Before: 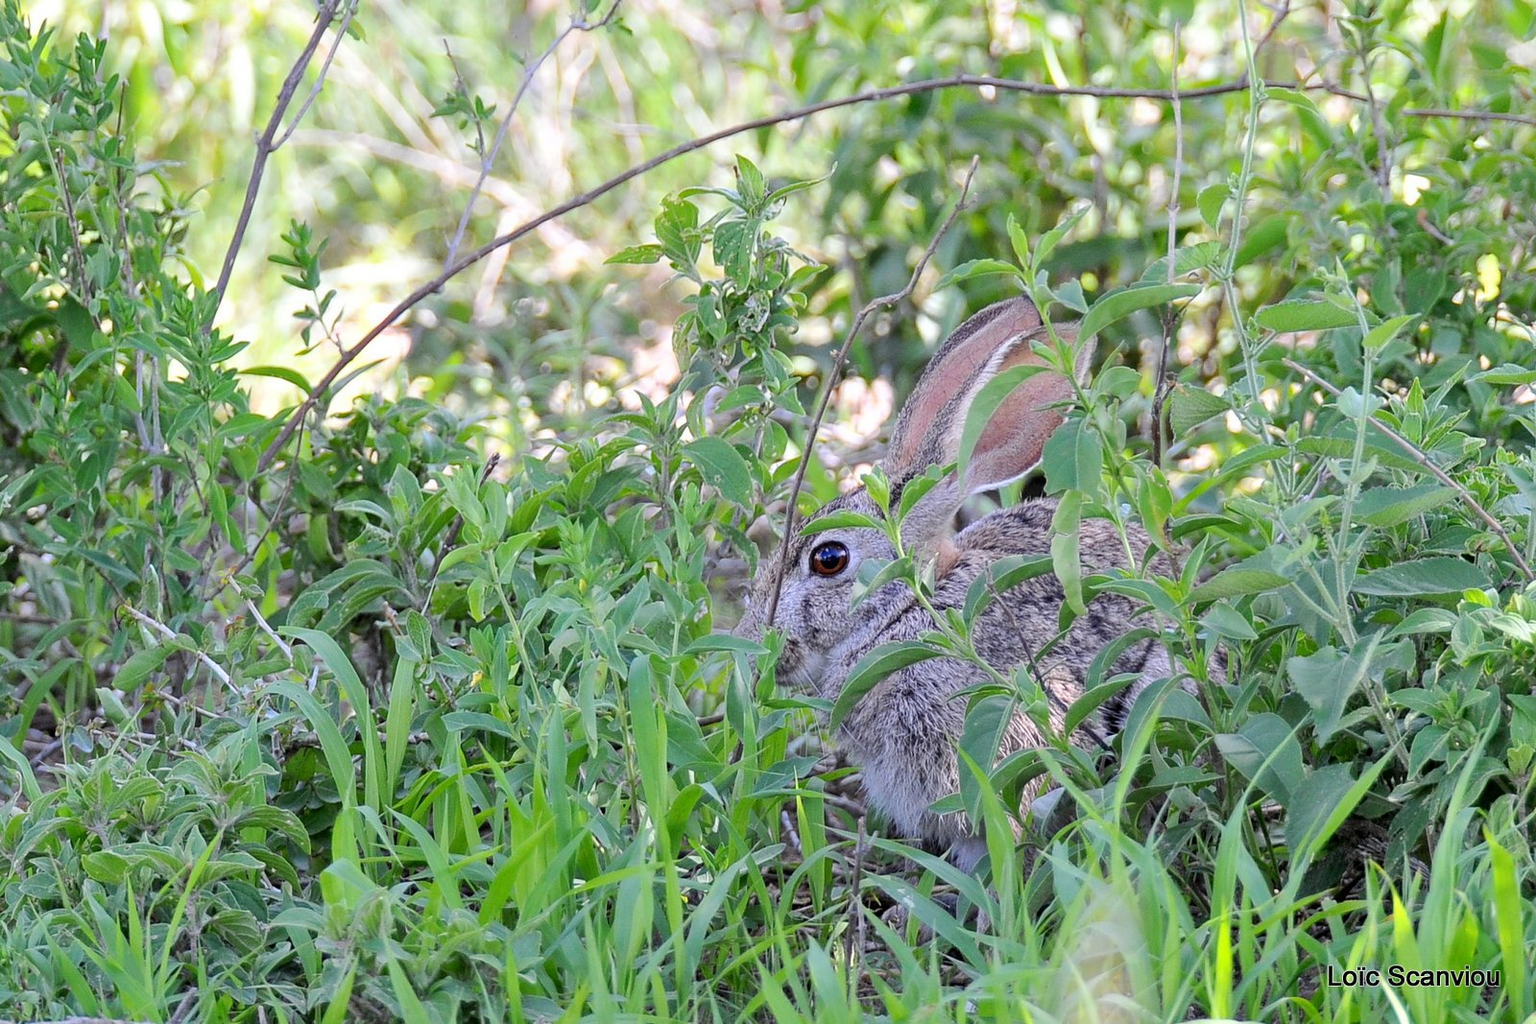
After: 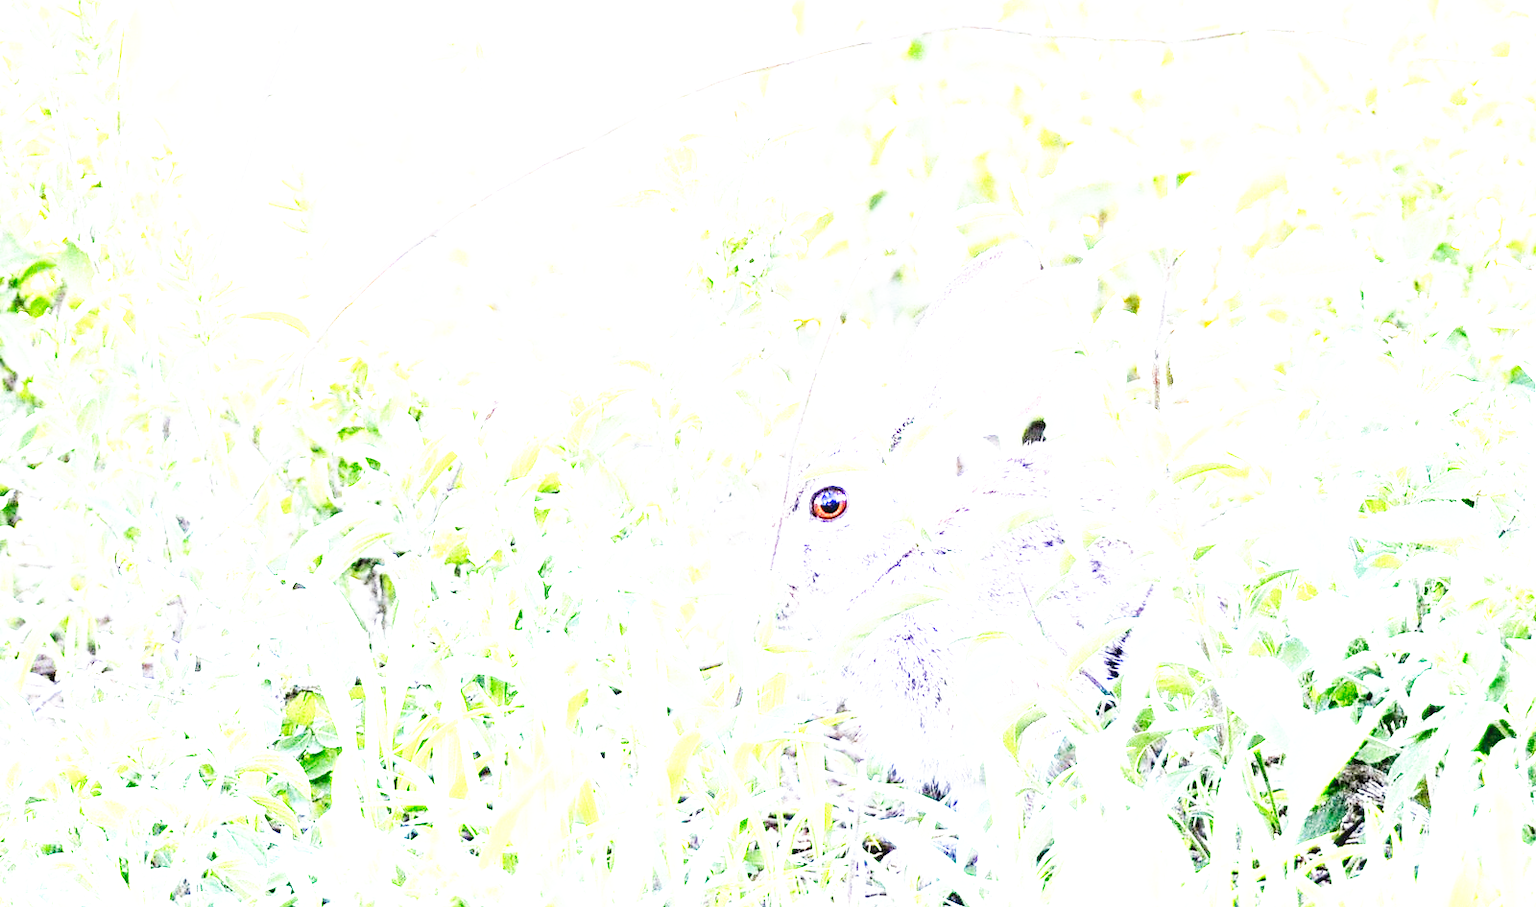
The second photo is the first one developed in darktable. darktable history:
exposure: black level correction 0, exposure 1 EV, compensate exposure bias true, compensate highlight preservation false
base curve: curves: ch0 [(0, 0) (0.007, 0.004) (0.027, 0.03) (0.046, 0.07) (0.207, 0.54) (0.442, 0.872) (0.673, 0.972) (1, 1)], preserve colors none
local contrast: on, module defaults
crop and rotate: top 5.445%, bottom 5.912%
